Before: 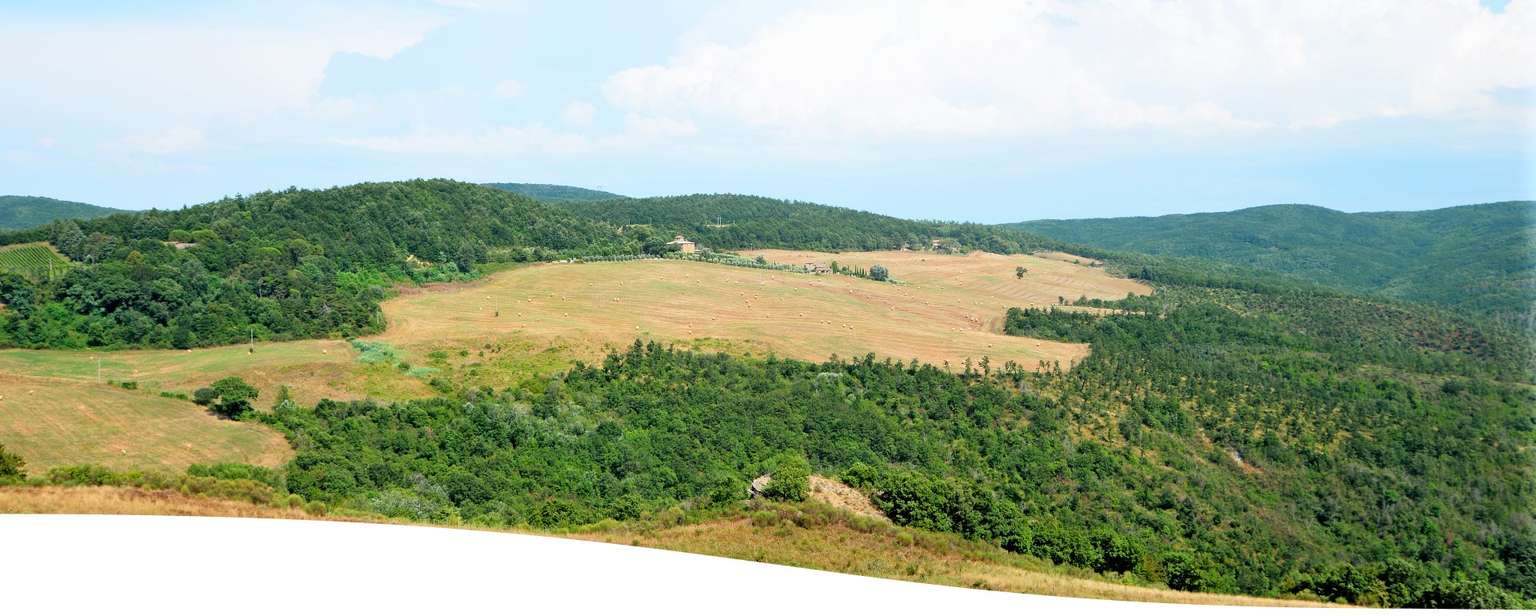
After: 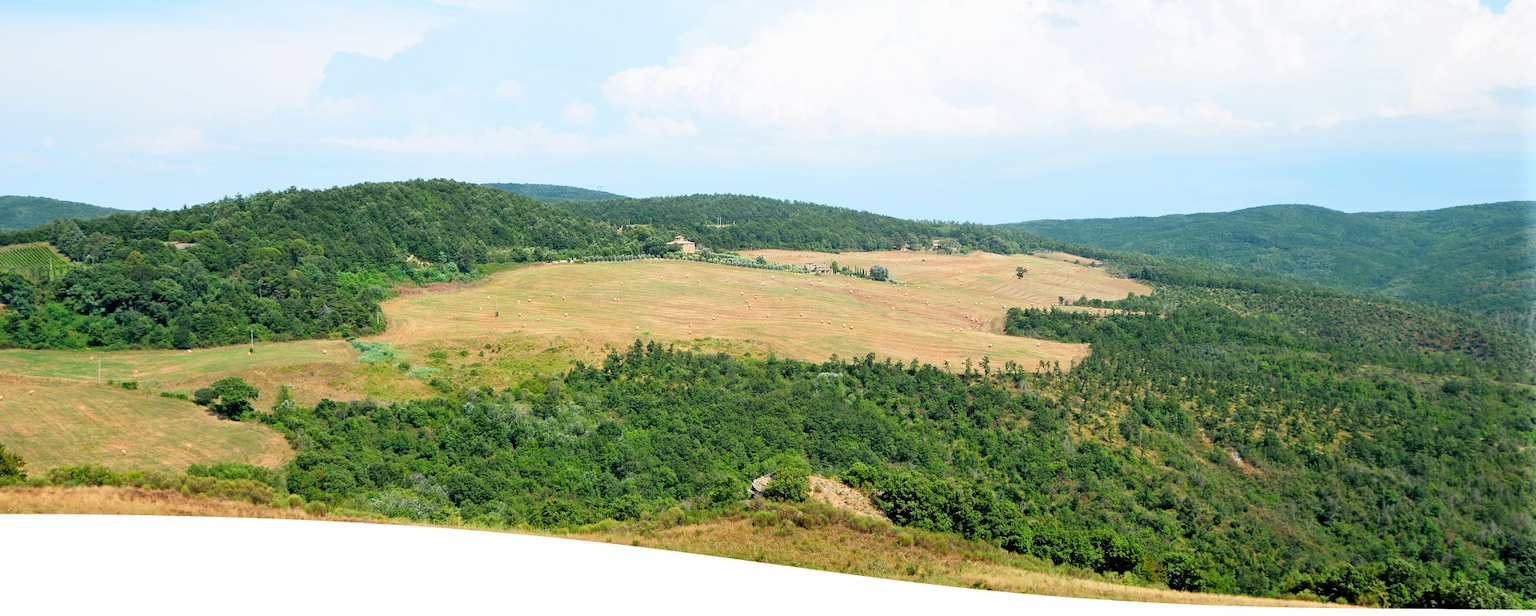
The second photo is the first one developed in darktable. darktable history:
tone equalizer: on, module defaults
sharpen: radius 2.875, amount 0.878, threshold 47.048
